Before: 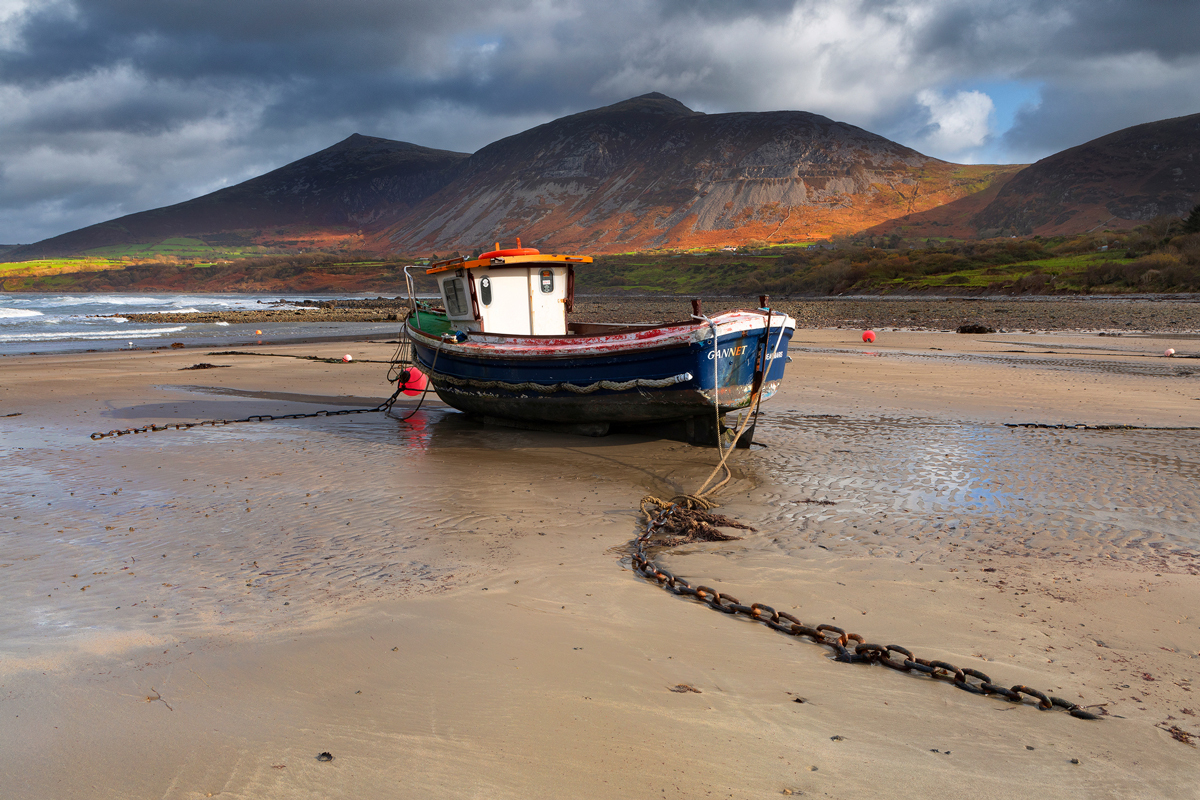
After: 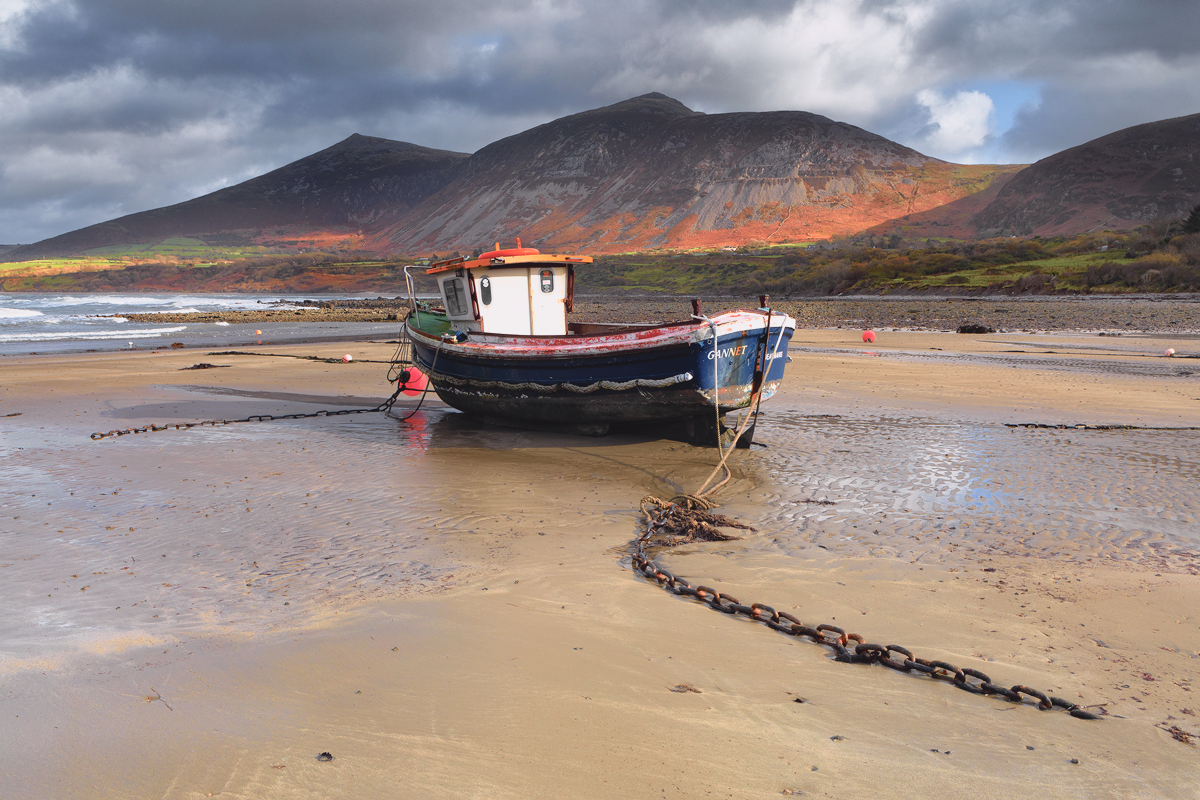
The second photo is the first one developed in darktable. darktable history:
contrast brightness saturation: contrast -0.15, brightness 0.05, saturation -0.12
color balance rgb: linear chroma grading › global chroma -0.67%, saturation formula JzAzBz (2021)
tone curve: curves: ch0 [(0, 0) (0.105, 0.08) (0.195, 0.18) (0.283, 0.288) (0.384, 0.419) (0.485, 0.531) (0.638, 0.69) (0.795, 0.879) (1, 0.977)]; ch1 [(0, 0) (0.161, 0.092) (0.35, 0.33) (0.379, 0.401) (0.456, 0.469) (0.498, 0.503) (0.531, 0.537) (0.596, 0.621) (0.635, 0.655) (1, 1)]; ch2 [(0, 0) (0.371, 0.362) (0.437, 0.437) (0.483, 0.484) (0.53, 0.515) (0.56, 0.58) (0.622, 0.606) (1, 1)], color space Lab, independent channels, preserve colors none
